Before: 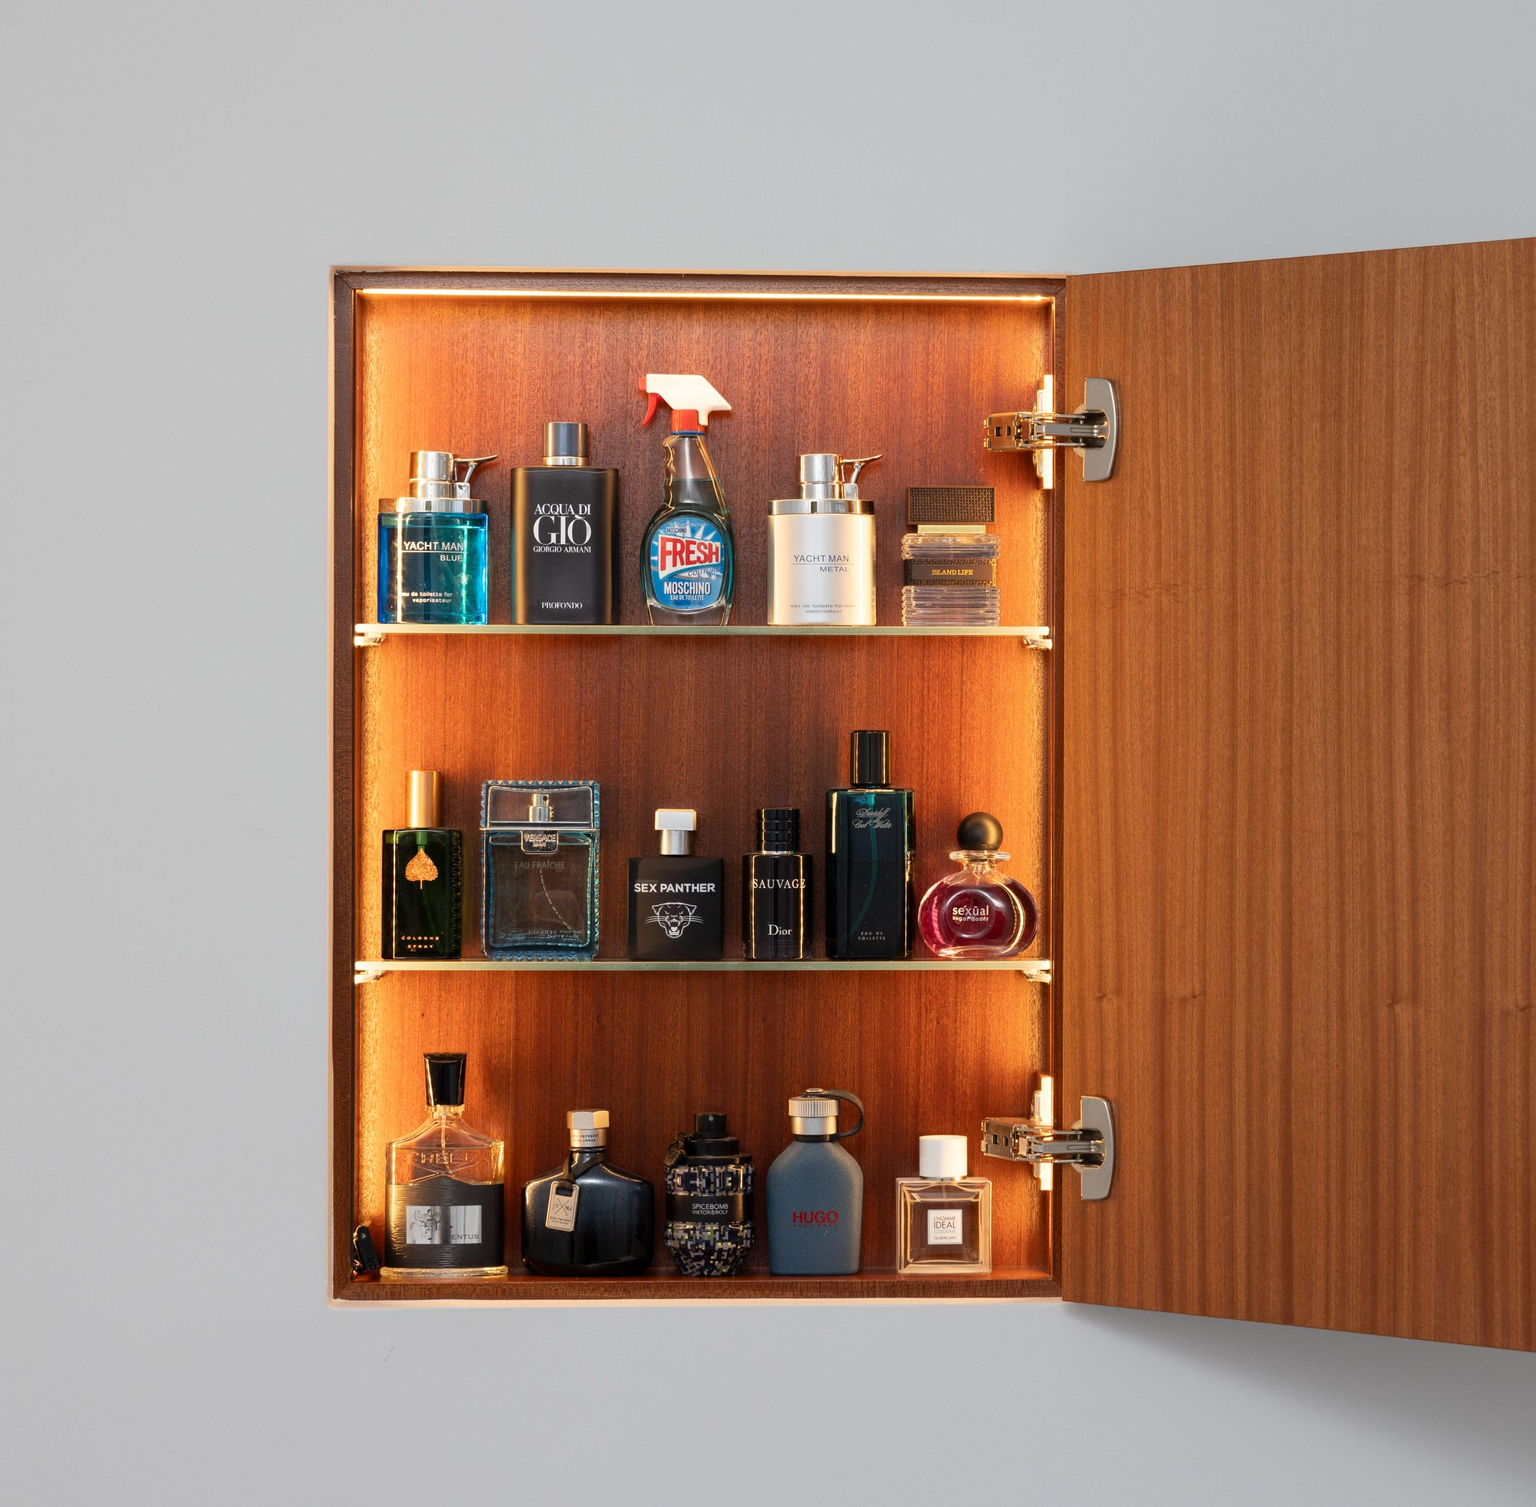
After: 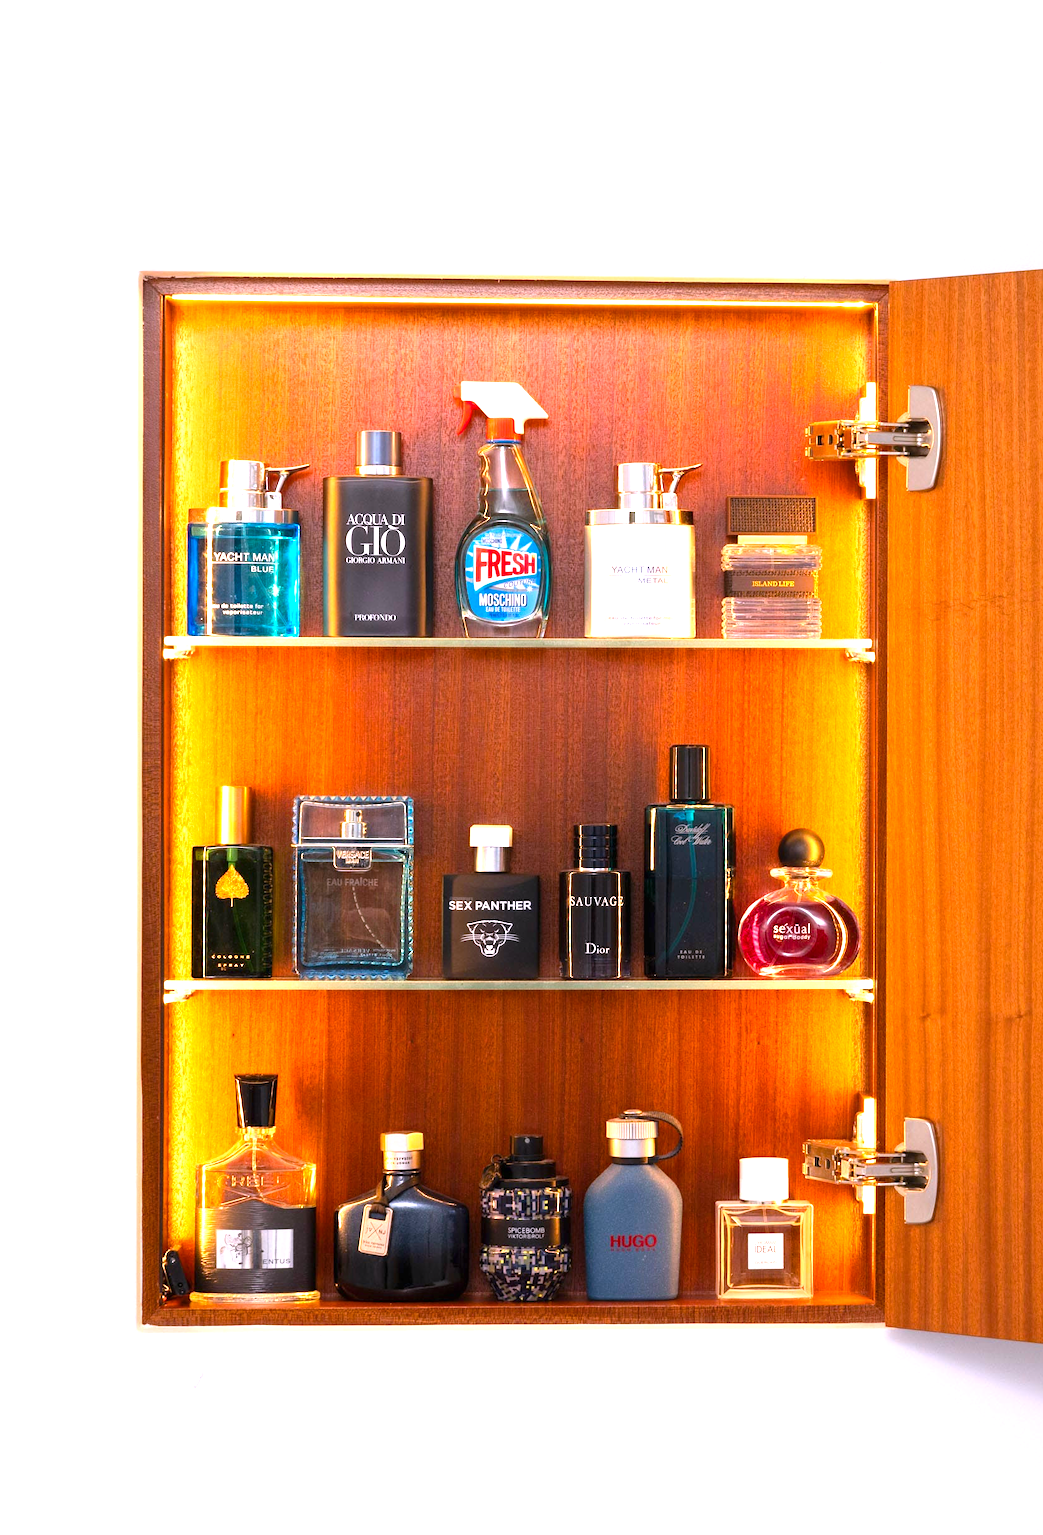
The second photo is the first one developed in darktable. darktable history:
exposure: black level correction 0, exposure 1.1 EV, compensate exposure bias true, compensate highlight preservation false
color balance rgb: perceptual saturation grading › global saturation 20%, global vibrance 20%
crop and rotate: left 12.673%, right 20.66%
white balance: red 1.05, blue 1.072
sharpen: radius 2.883, amount 0.868, threshold 47.523
